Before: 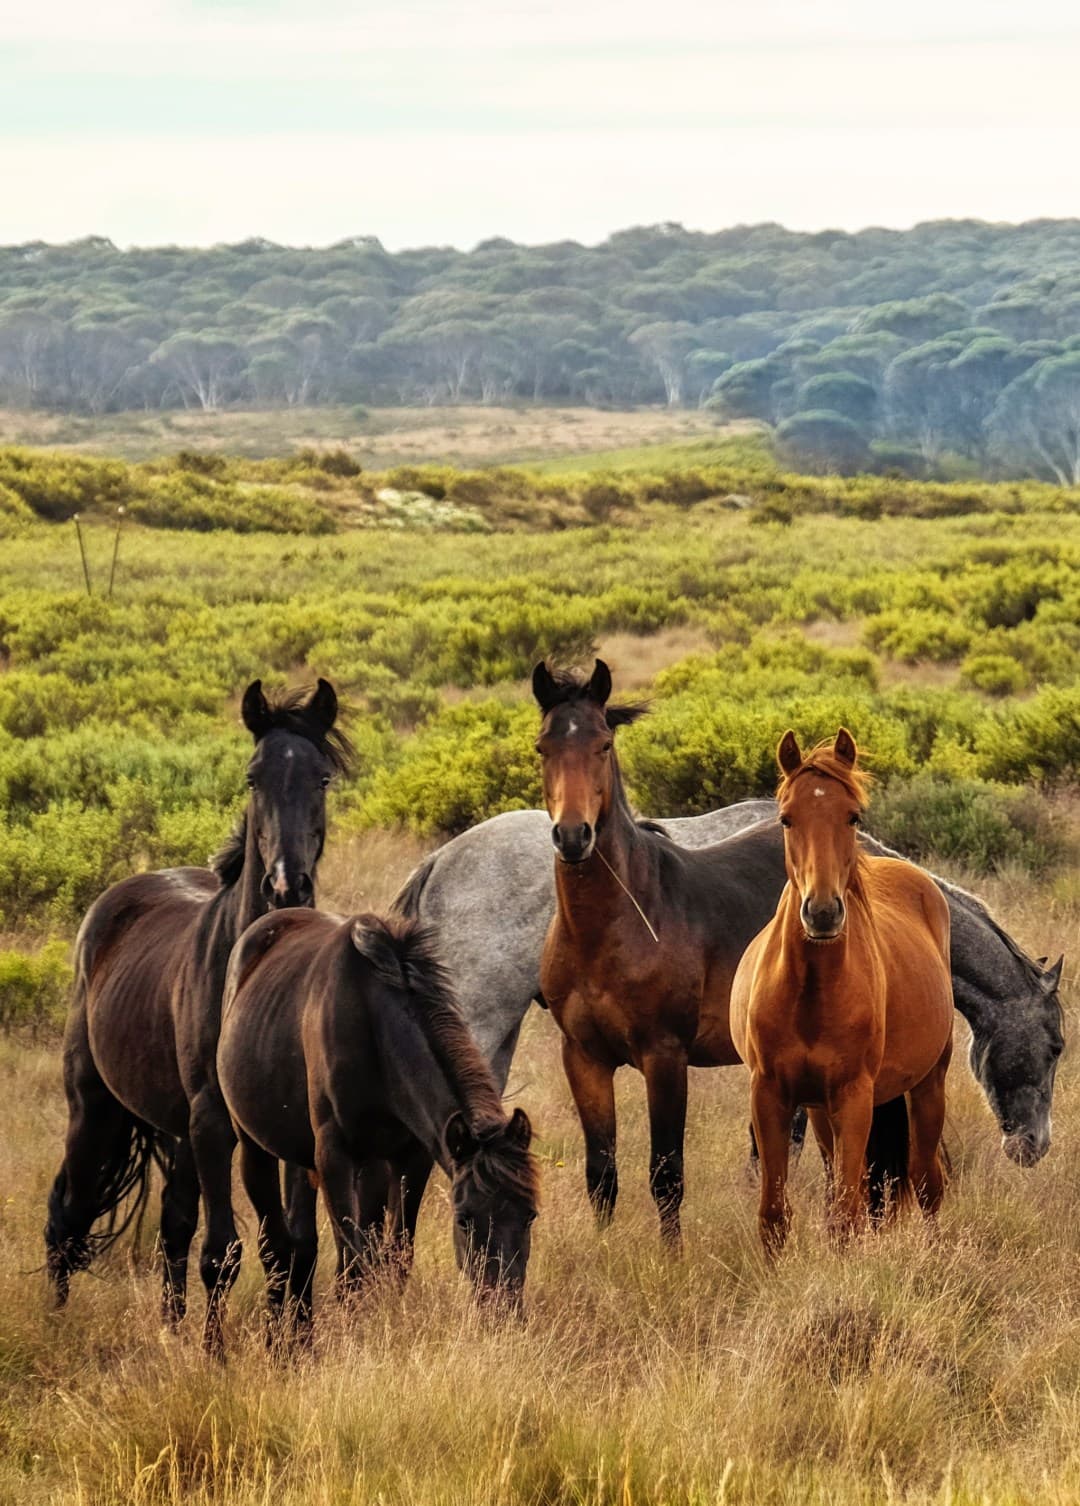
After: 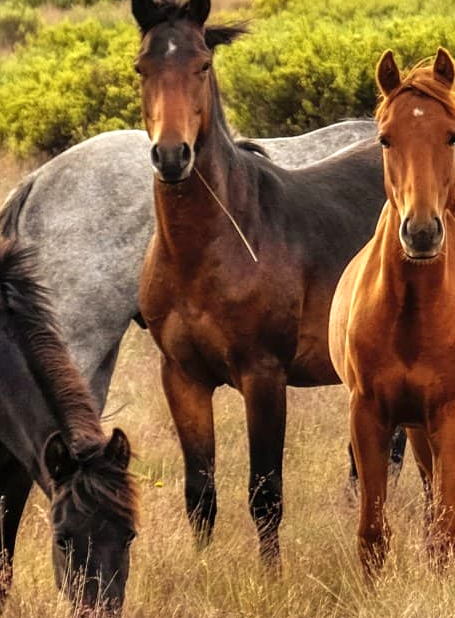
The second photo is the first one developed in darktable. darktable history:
crop: left 37.221%, top 45.169%, right 20.63%, bottom 13.777%
exposure: exposure 0.4 EV, compensate highlight preservation false
